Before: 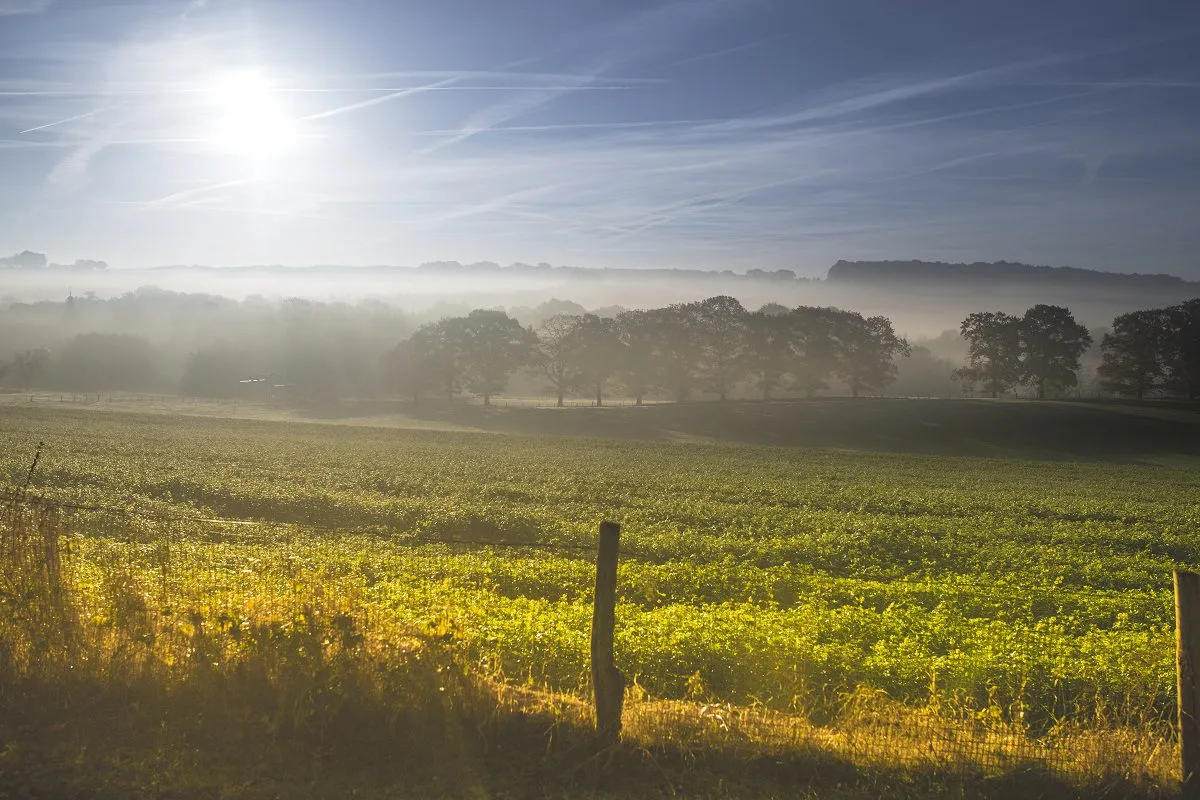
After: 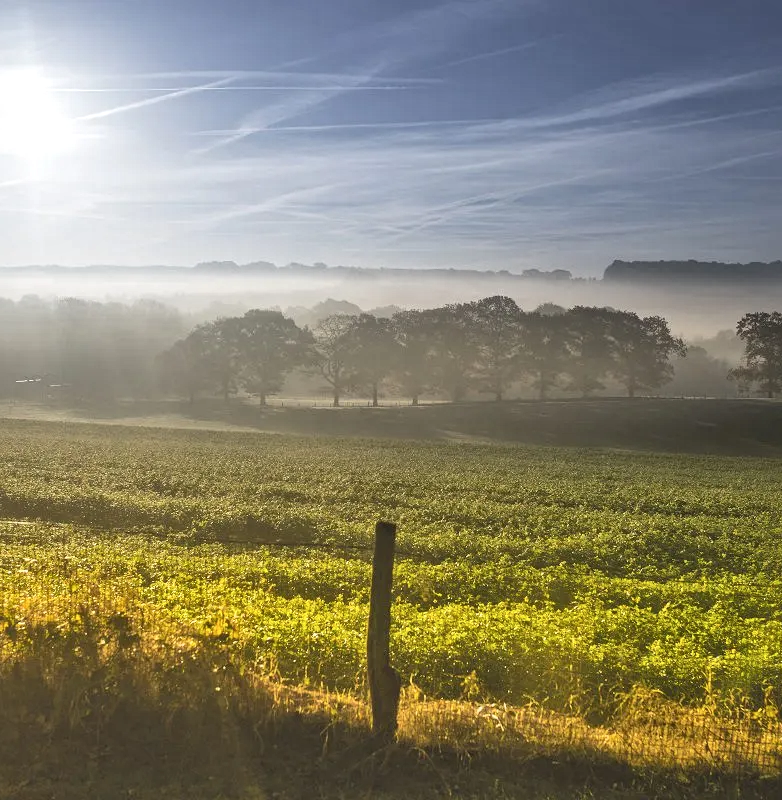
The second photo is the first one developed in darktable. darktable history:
crop and rotate: left 18.747%, right 16.02%
local contrast: mode bilateral grid, contrast 20, coarseness 21, detail 150%, midtone range 0.2
